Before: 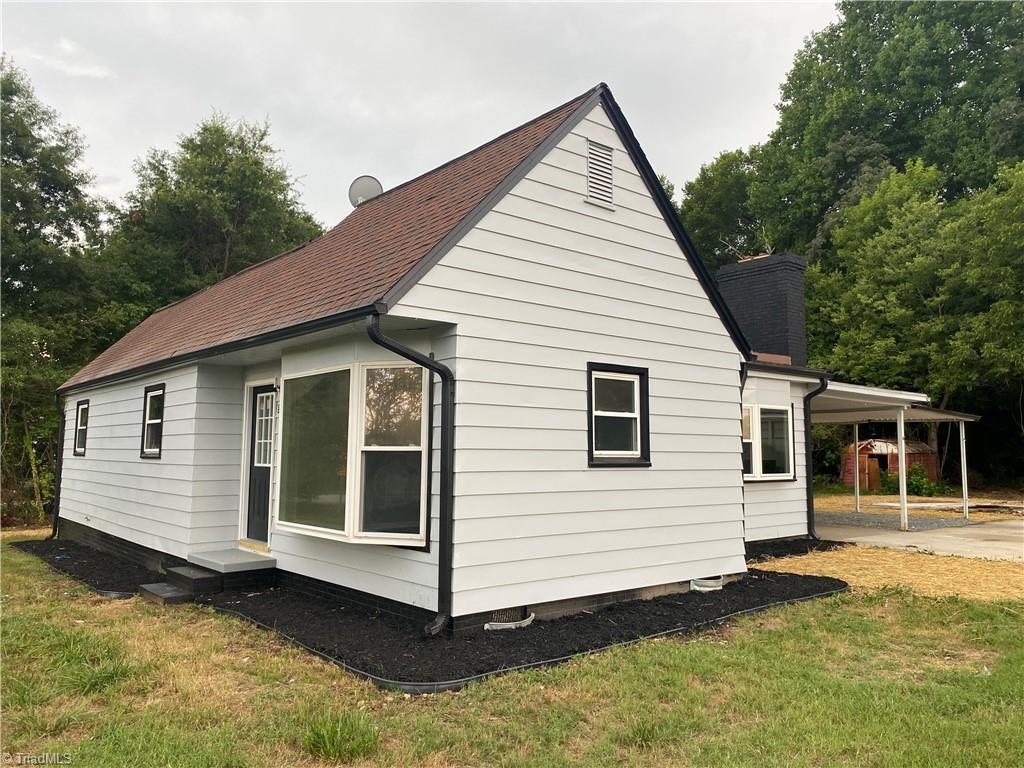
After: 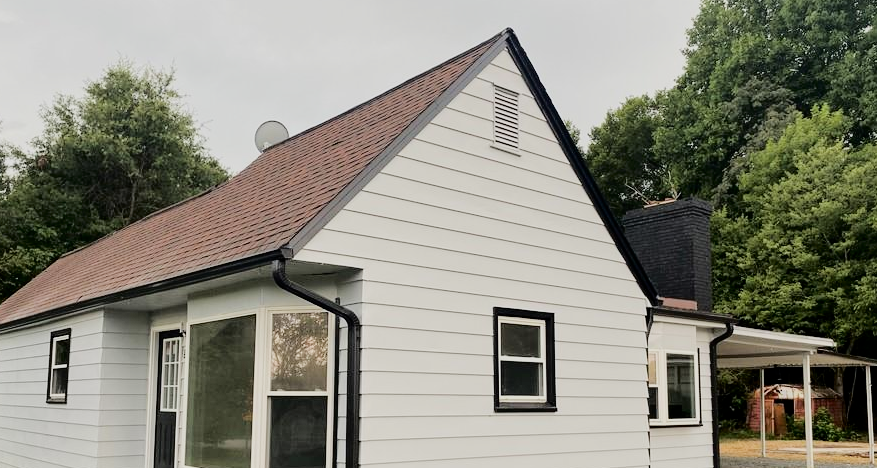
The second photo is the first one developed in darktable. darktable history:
filmic rgb: black relative exposure -7.65 EV, white relative exposure 4.56 EV, hardness 3.61
crop and rotate: left 9.274%, top 7.174%, right 5.039%, bottom 31.82%
tone curve: curves: ch0 [(0, 0) (0.003, 0.001) (0.011, 0.004) (0.025, 0.013) (0.044, 0.022) (0.069, 0.035) (0.1, 0.053) (0.136, 0.088) (0.177, 0.149) (0.224, 0.213) (0.277, 0.293) (0.335, 0.381) (0.399, 0.463) (0.468, 0.546) (0.543, 0.616) (0.623, 0.693) (0.709, 0.766) (0.801, 0.843) (0.898, 0.921) (1, 1)], color space Lab, independent channels, preserve colors none
